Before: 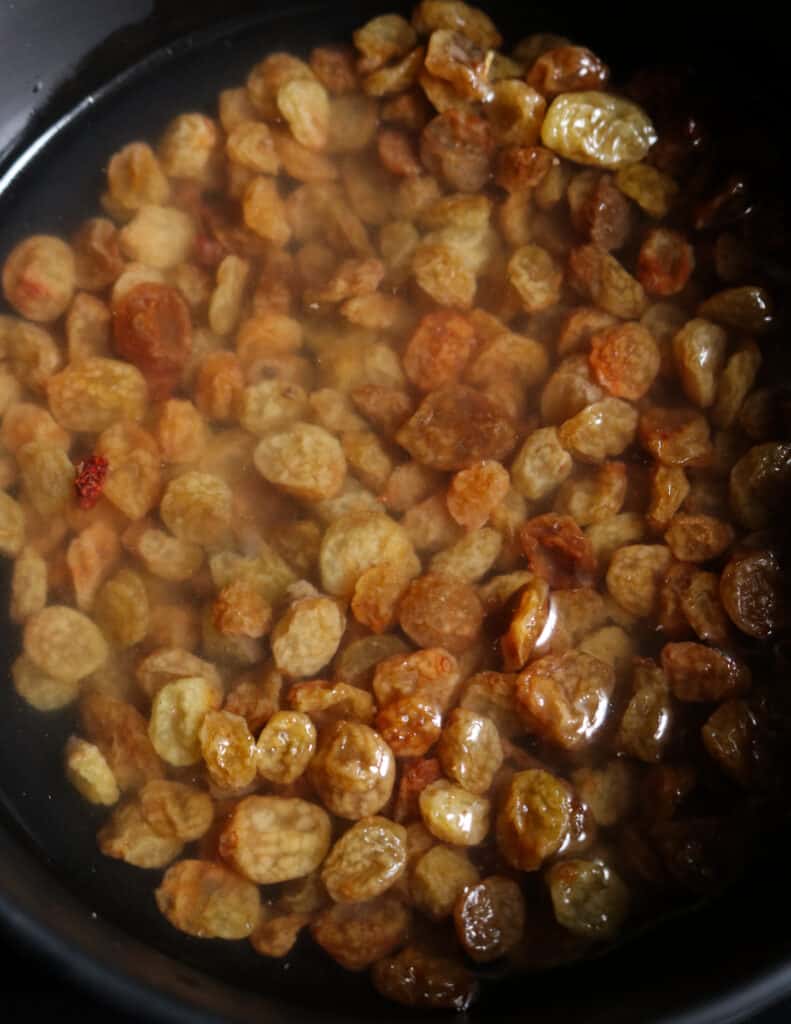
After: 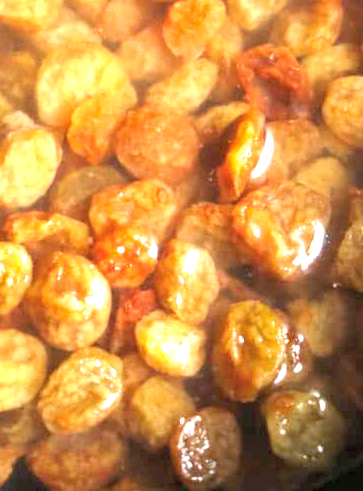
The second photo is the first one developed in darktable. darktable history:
exposure: exposure 2.036 EV, compensate highlight preservation false
crop: left 35.957%, top 45.804%, right 18.069%, bottom 6.174%
contrast brightness saturation: brightness 0.149
color zones: curves: ch0 [(0.018, 0.548) (0.197, 0.654) (0.425, 0.447) (0.605, 0.658) (0.732, 0.579)]; ch1 [(0.105, 0.531) (0.224, 0.531) (0.386, 0.39) (0.618, 0.456) (0.732, 0.456) (0.956, 0.421)]; ch2 [(0.039, 0.583) (0.215, 0.465) (0.399, 0.544) (0.465, 0.548) (0.614, 0.447) (0.724, 0.43) (0.882, 0.623) (0.956, 0.632)], mix -124%
